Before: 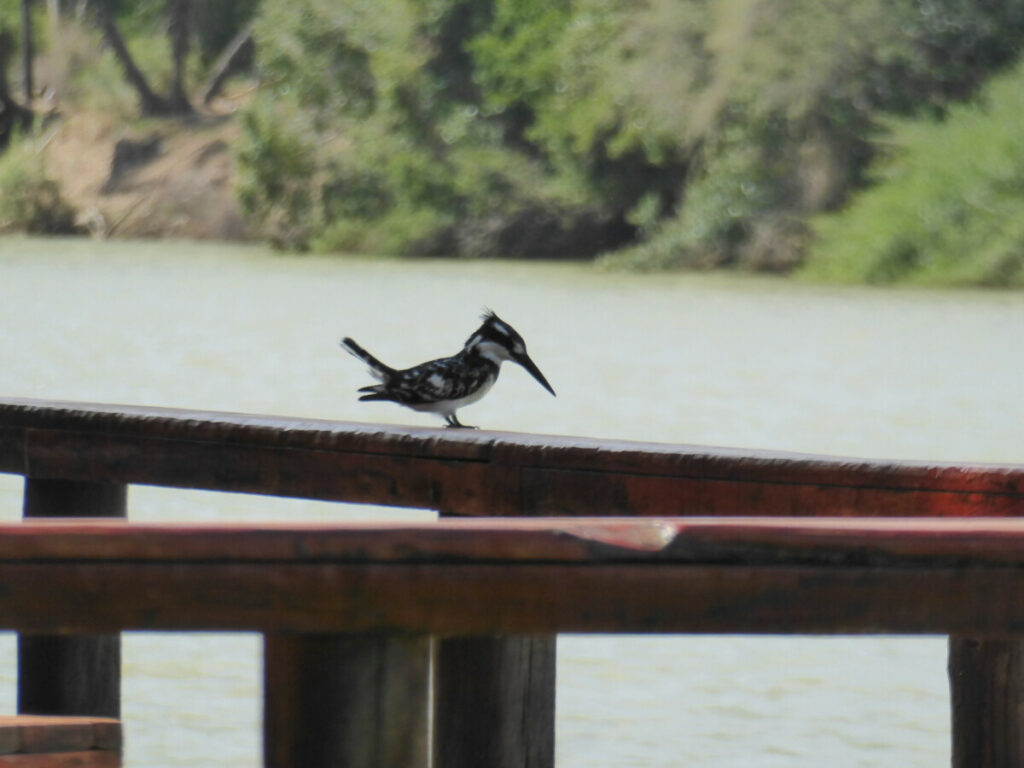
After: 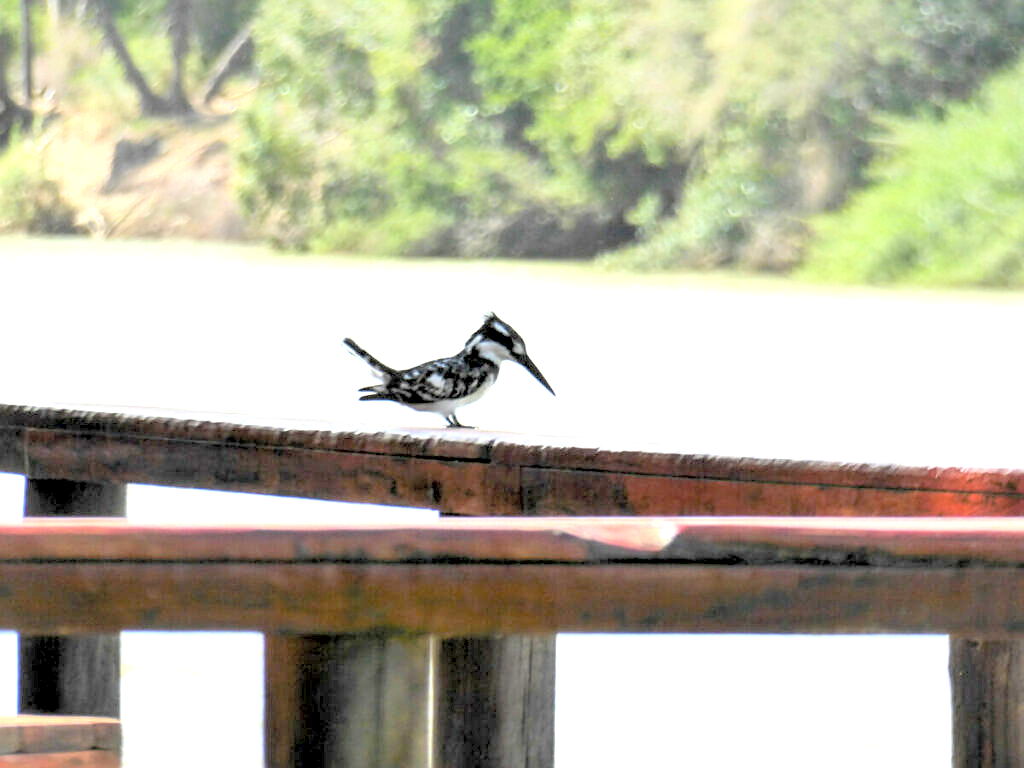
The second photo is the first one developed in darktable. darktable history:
exposure: black level correction 0.008, exposure 1.417 EV, compensate highlight preservation false
contrast brightness saturation: brightness 0.282
sharpen: on, module defaults
